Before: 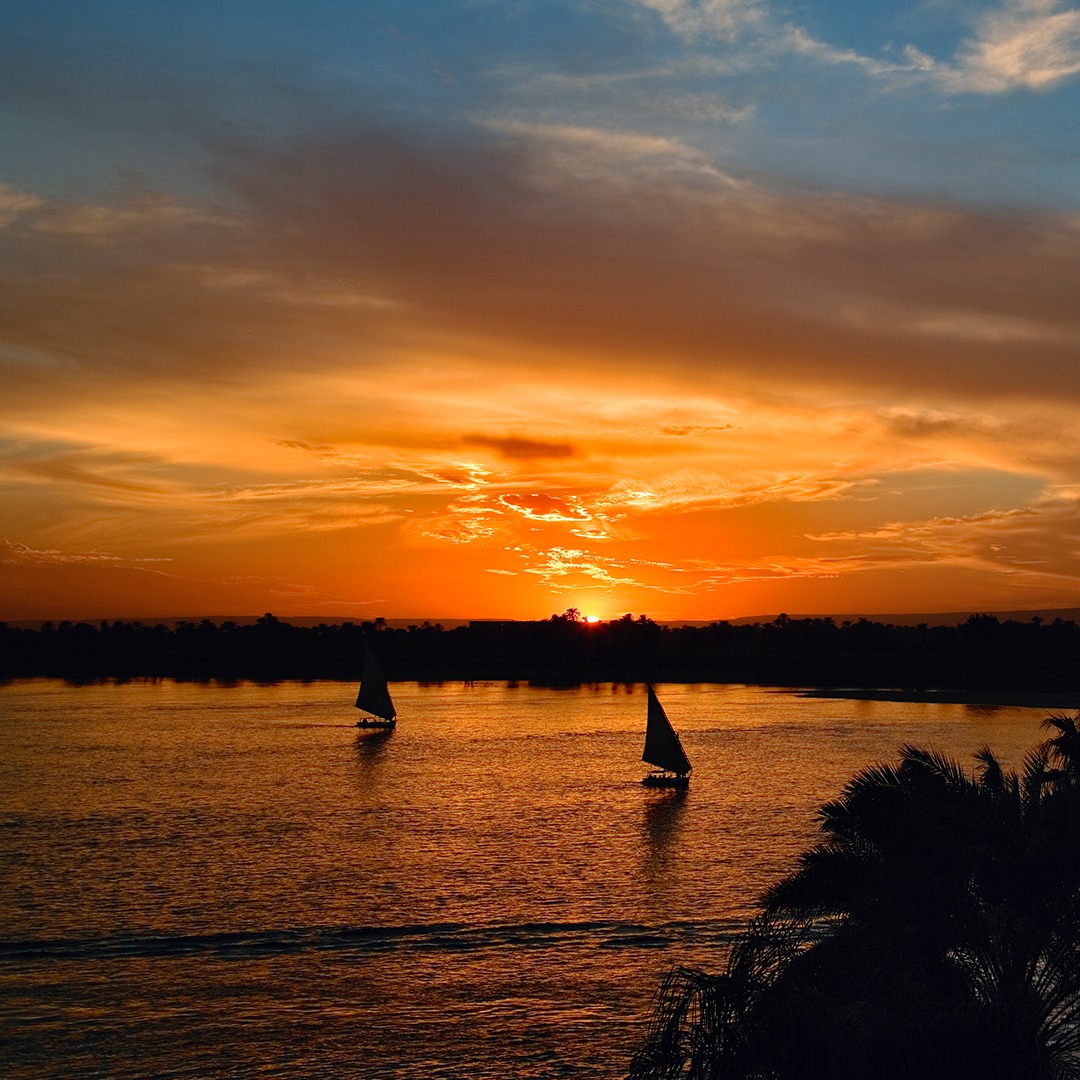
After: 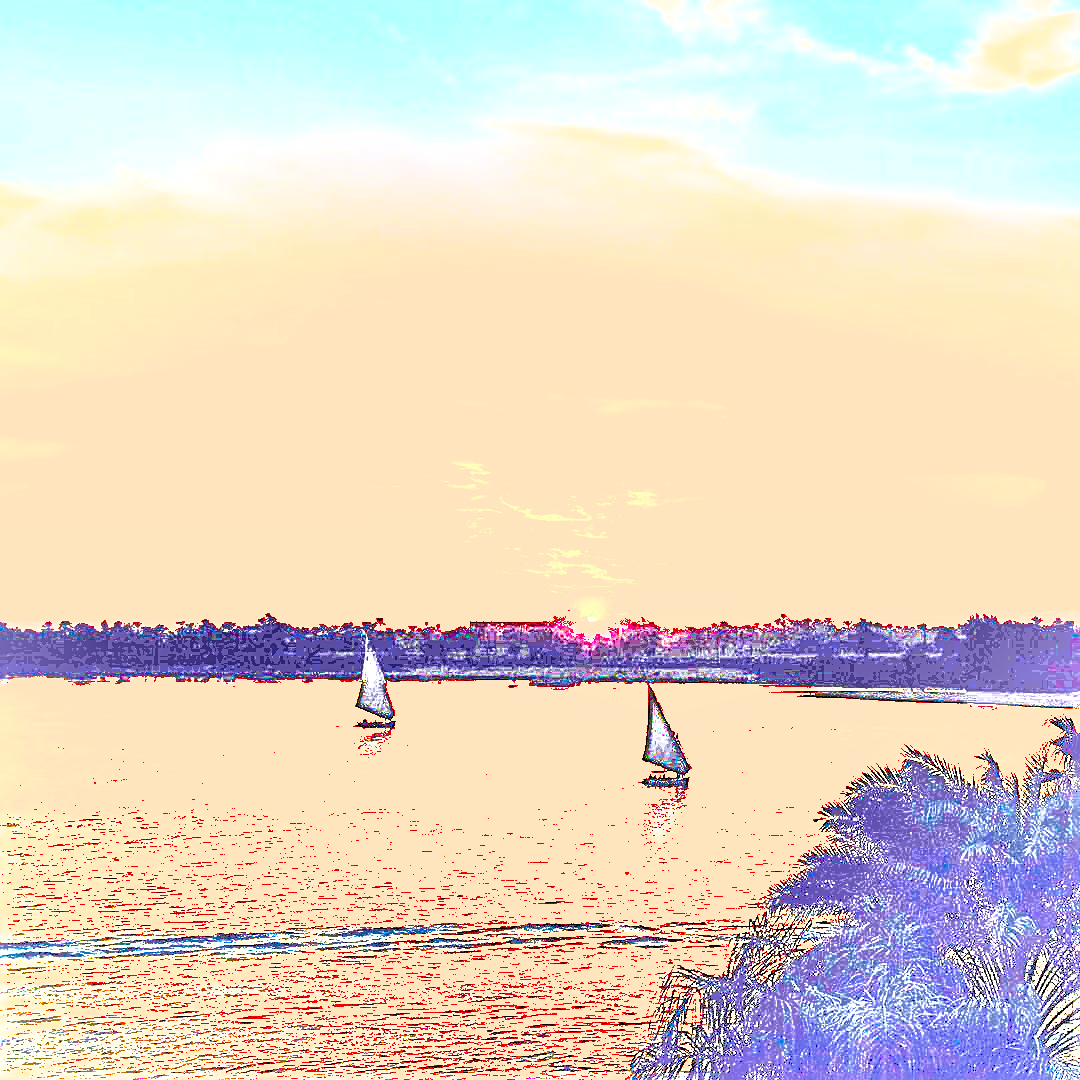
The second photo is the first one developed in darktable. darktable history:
shadows and highlights: shadows 25.13, highlights -69.35
local contrast: mode bilateral grid, contrast 21, coarseness 50, detail 119%, midtone range 0.2
exposure: exposure 7.951 EV, compensate highlight preservation false
sharpen: radius 2.792, amount 0.716
color balance rgb: highlights gain › luminance 15.016%, global offset › luminance -0.399%, perceptual saturation grading › global saturation 20%, perceptual saturation grading › highlights -25.832%, perceptual saturation grading › shadows 26.207%, global vibrance 20%
tone curve: curves: ch0 [(0, 0) (0.004, 0) (0.133, 0.076) (0.325, 0.362) (0.879, 0.885) (1, 1)], color space Lab, independent channels, preserve colors none
